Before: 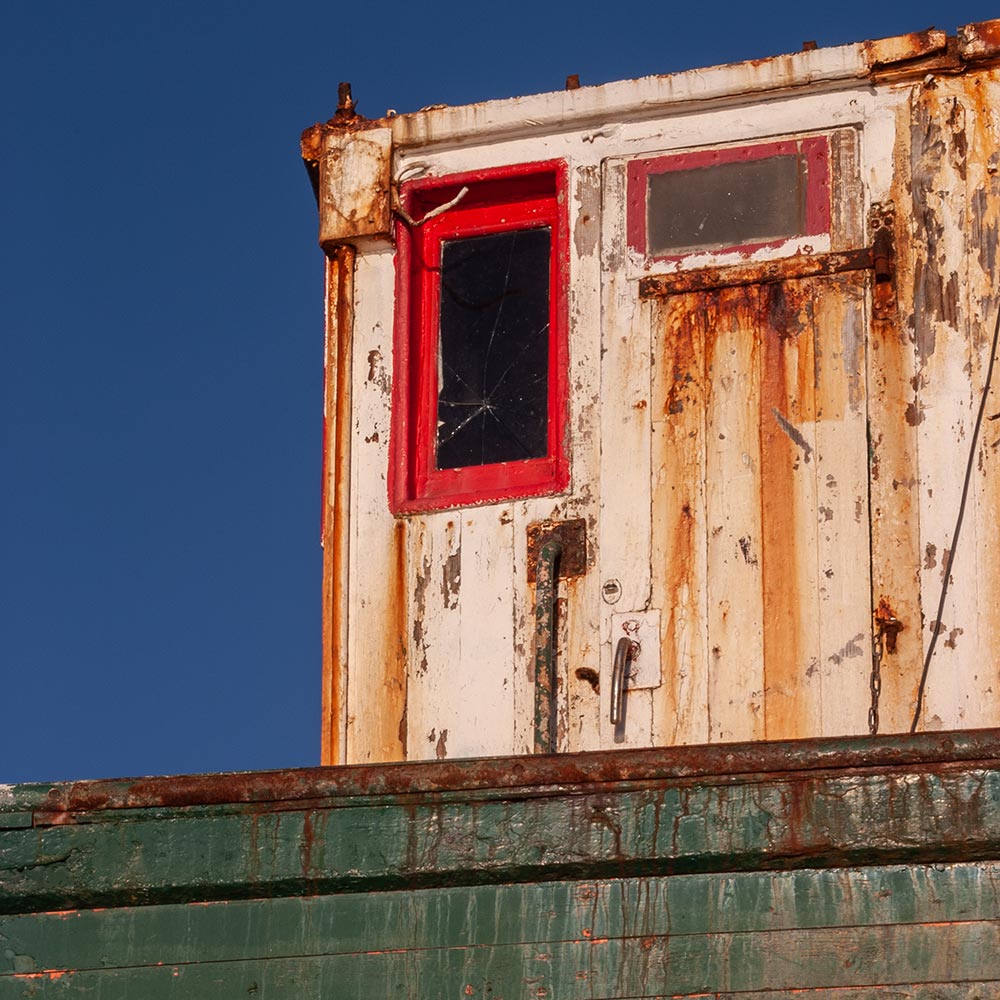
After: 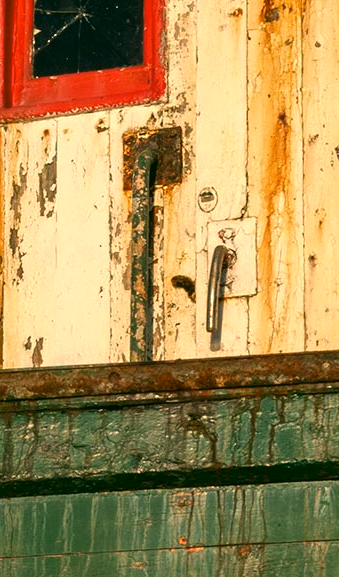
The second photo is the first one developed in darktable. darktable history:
tone equalizer: -8 EV -0.412 EV, -7 EV -0.427 EV, -6 EV -0.325 EV, -5 EV -0.254 EV, -3 EV 0.193 EV, -2 EV 0.352 EV, -1 EV 0.406 EV, +0 EV 0.441 EV
color correction: highlights a* 4.74, highlights b* 23.61, shadows a* -15.88, shadows b* 3.86
crop: left 40.463%, top 39.26%, right 25.56%, bottom 3.039%
